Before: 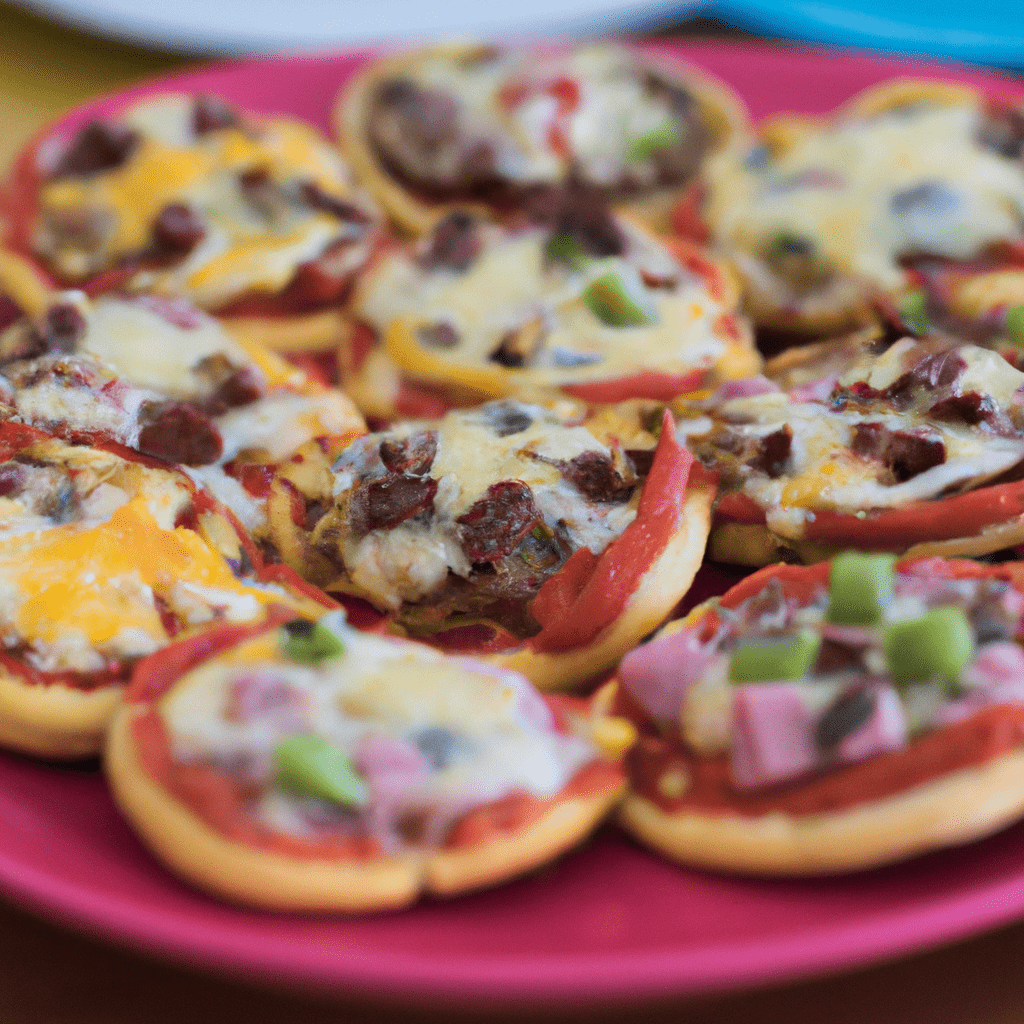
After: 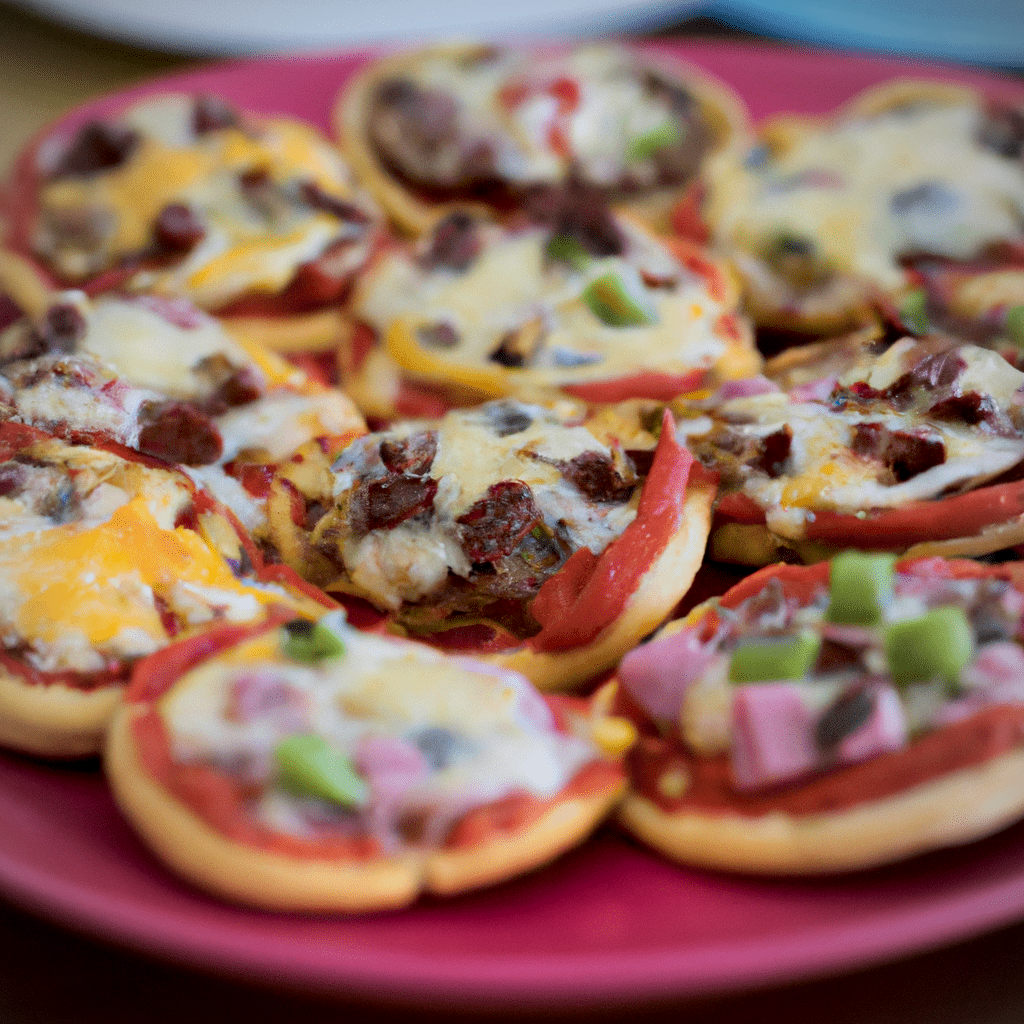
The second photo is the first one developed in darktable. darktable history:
vignetting: fall-off radius 60.92%
exposure: black level correction 0.01, exposure 0.011 EV, compensate highlight preservation false
